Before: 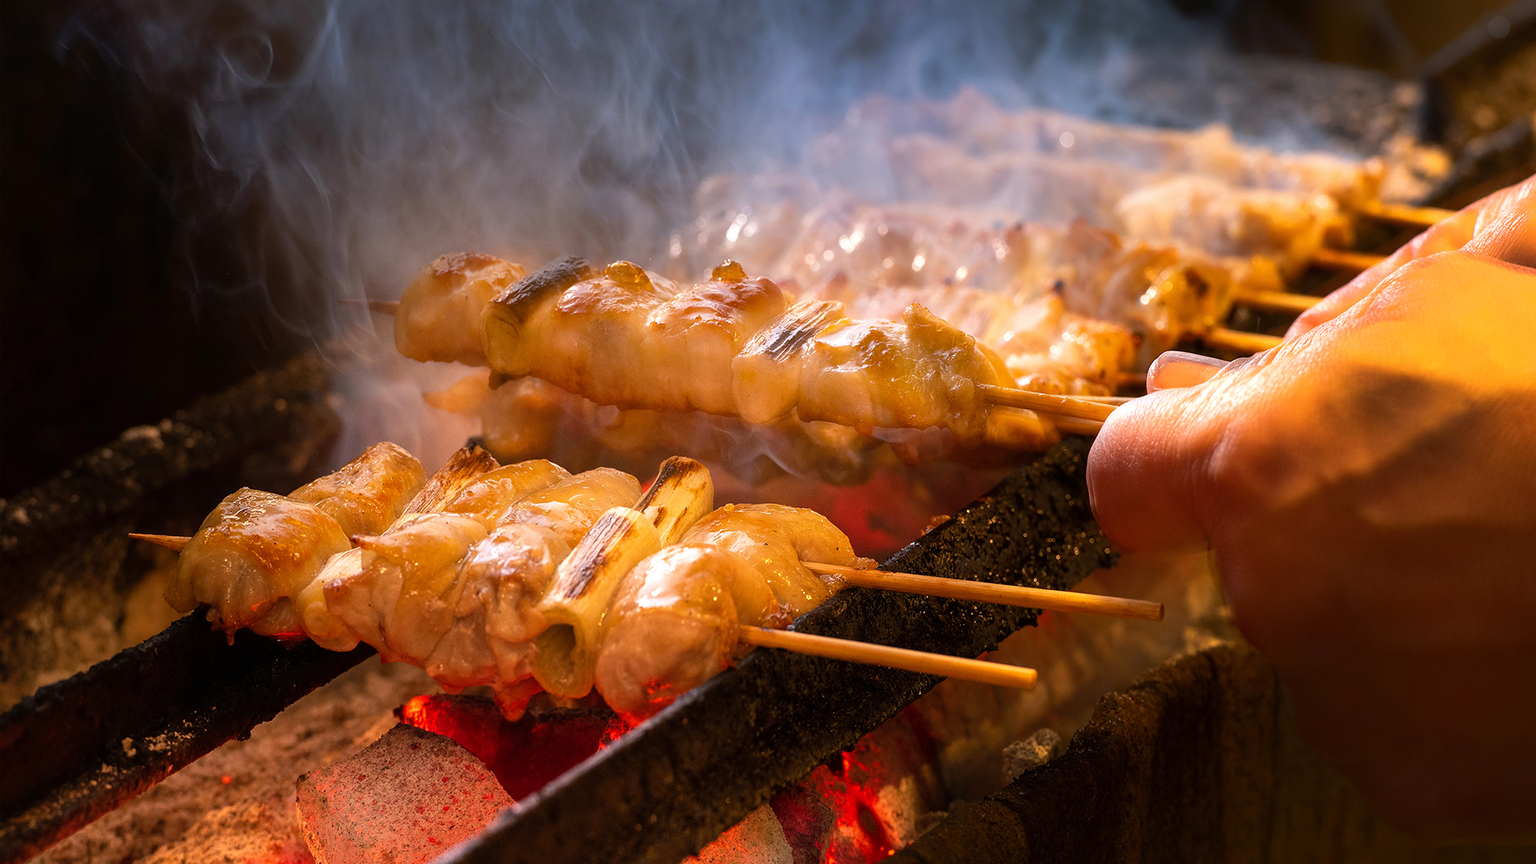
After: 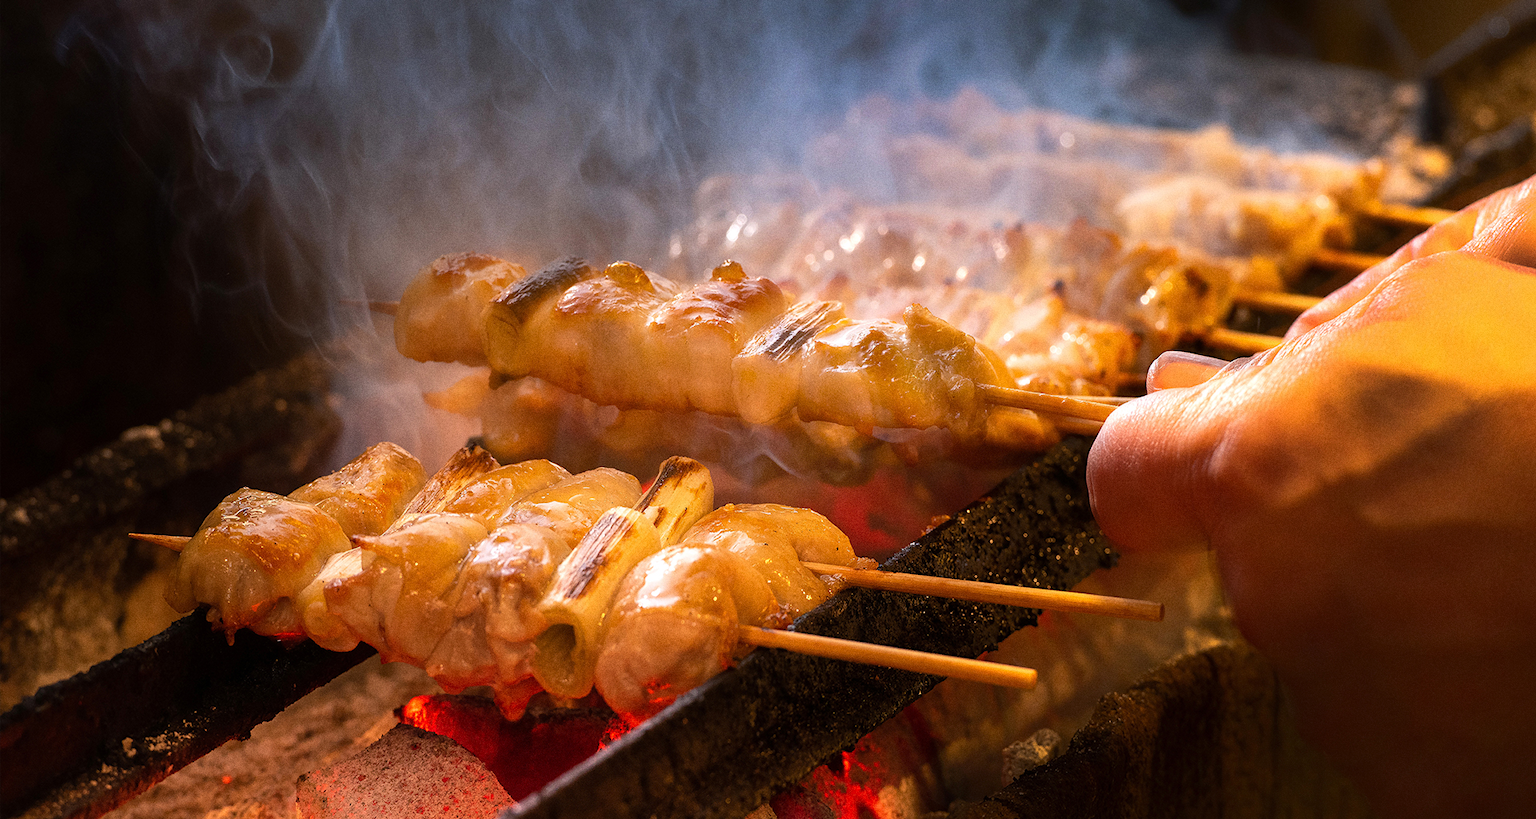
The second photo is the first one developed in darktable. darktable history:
grain: coarseness 0.09 ISO
crop and rotate: top 0%, bottom 5.097%
